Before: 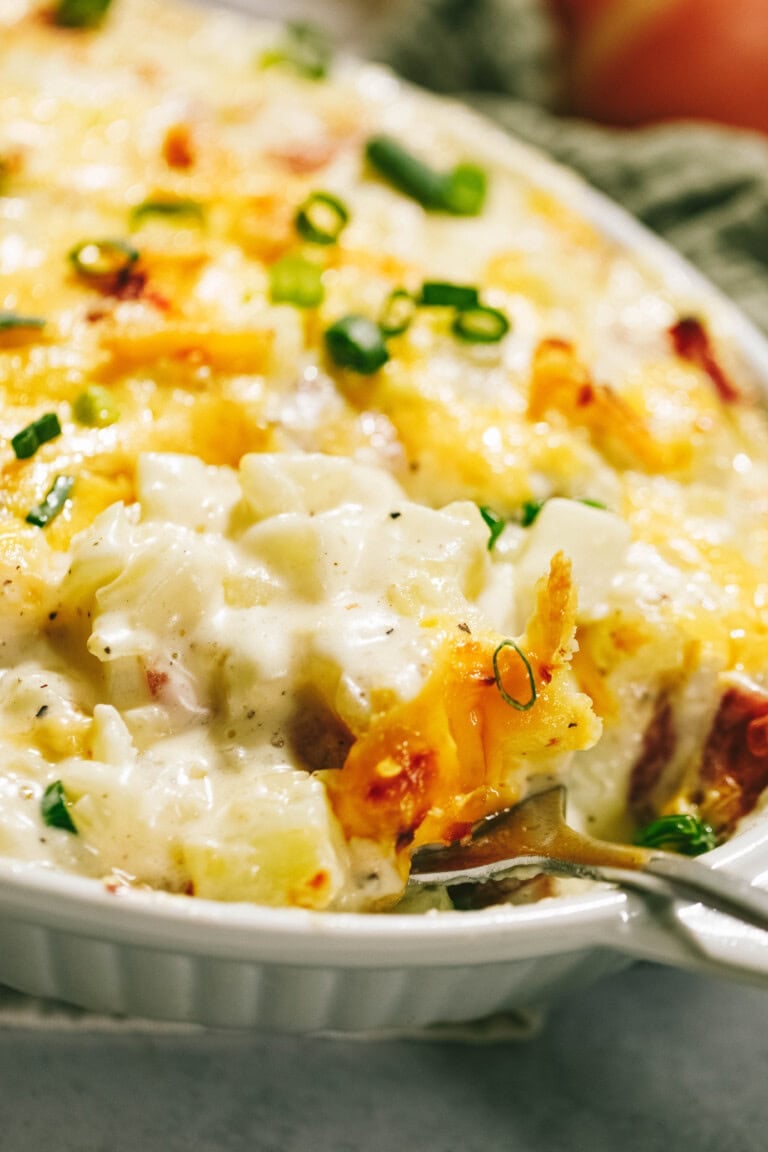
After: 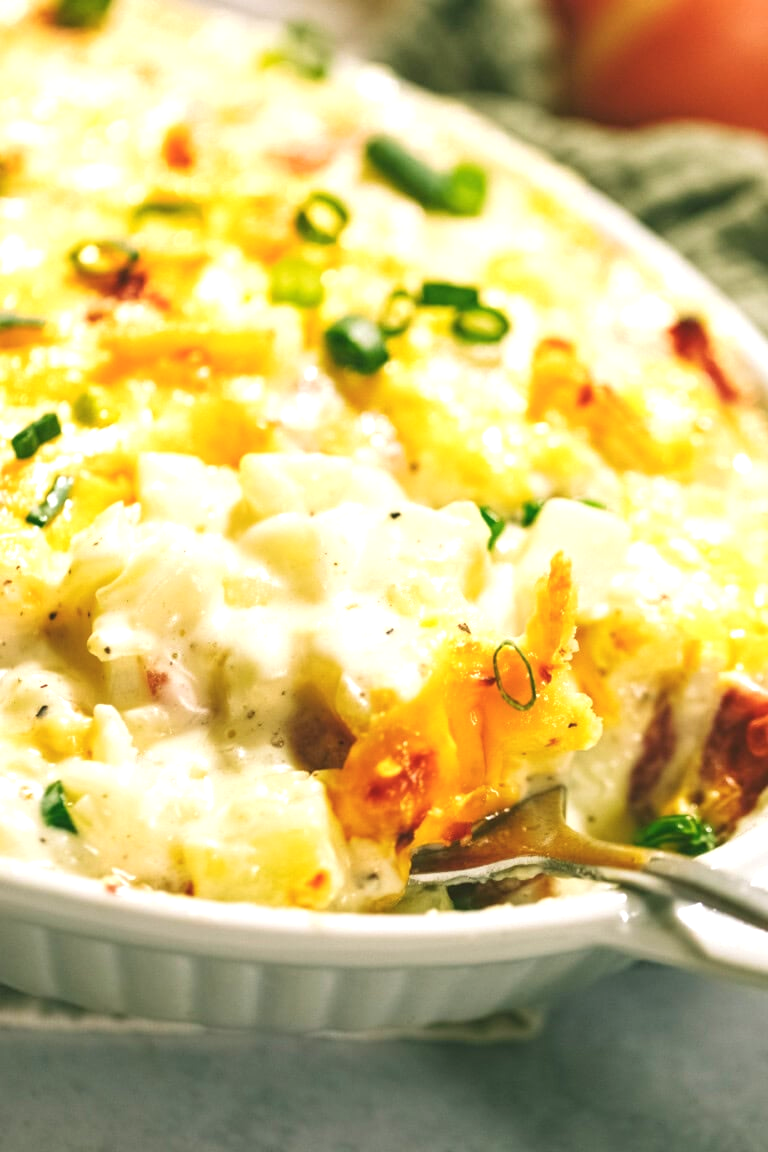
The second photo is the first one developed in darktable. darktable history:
color balance rgb: power › hue 72.05°, perceptual saturation grading › global saturation 0.106%, global vibrance 20%
velvia: strength 15.48%
contrast brightness saturation: contrast -0.099, saturation -0.087
exposure: black level correction 0, exposure 0.694 EV, compensate exposure bias true
